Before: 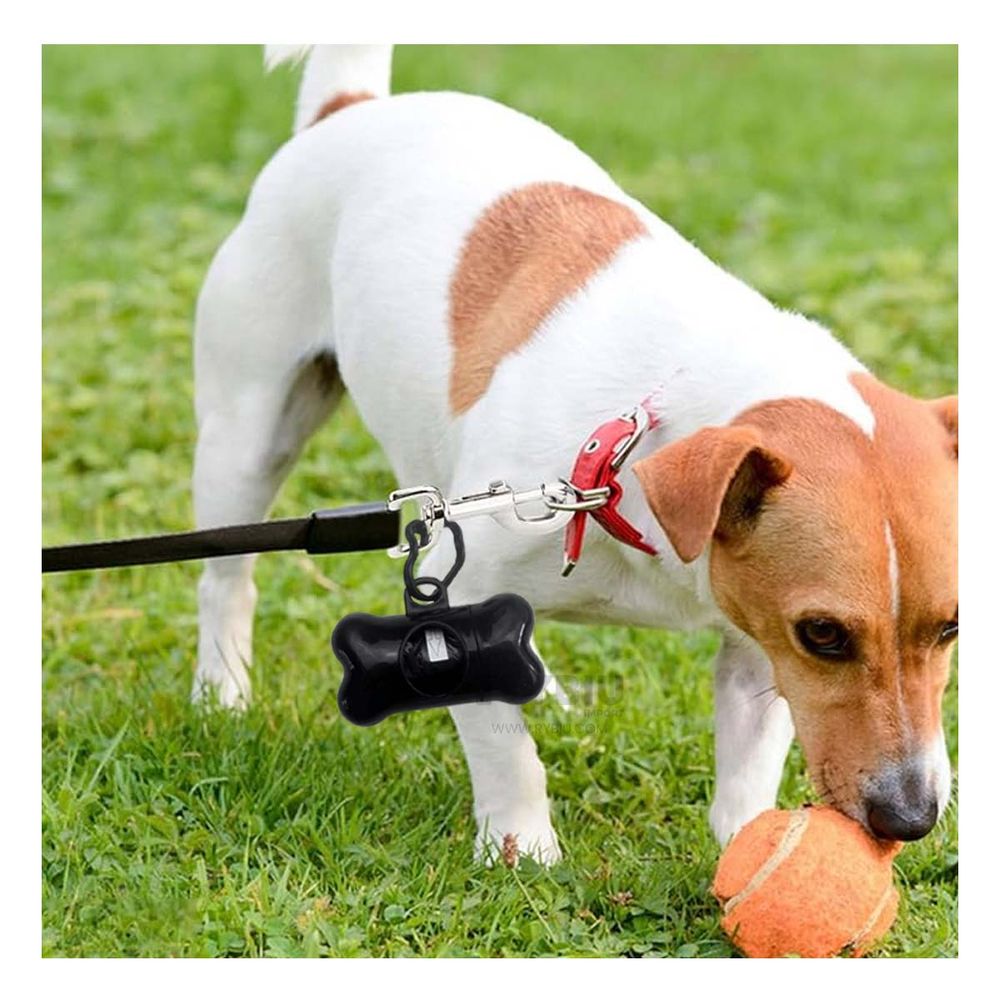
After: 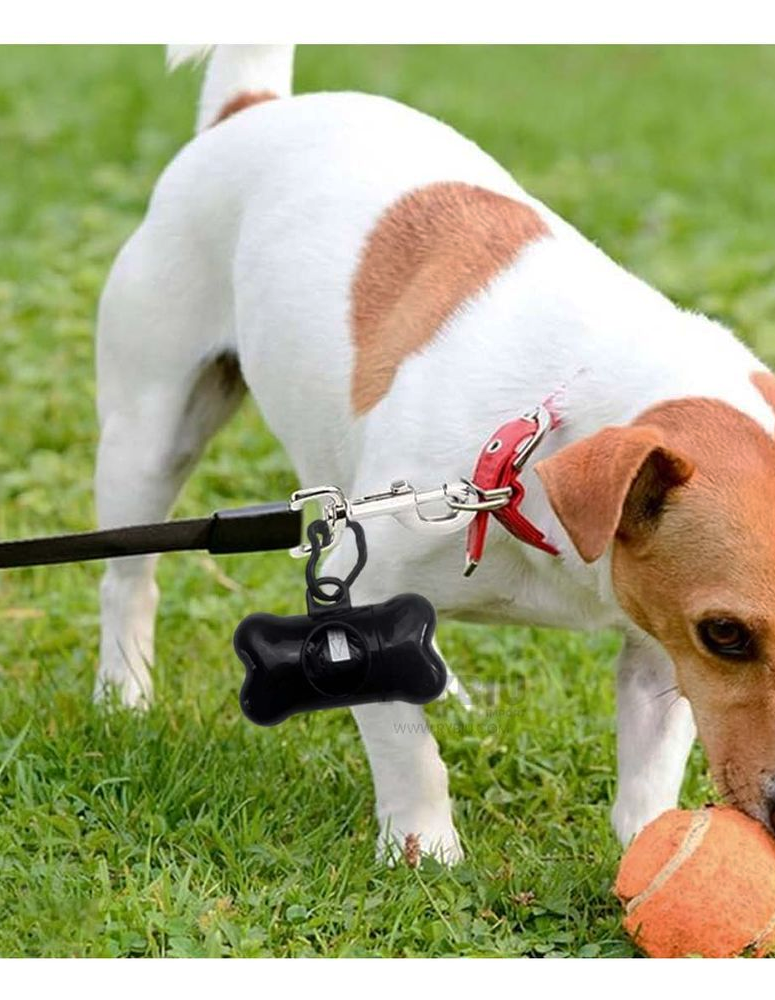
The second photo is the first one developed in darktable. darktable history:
base curve: curves: ch0 [(0, 0) (0.74, 0.67) (1, 1)], preserve colors none
crop: left 9.864%, right 12.54%
tone curve: curves: ch0 [(0, 0) (0.003, 0.003) (0.011, 0.011) (0.025, 0.025) (0.044, 0.044) (0.069, 0.069) (0.1, 0.099) (0.136, 0.135) (0.177, 0.176) (0.224, 0.223) (0.277, 0.275) (0.335, 0.333) (0.399, 0.396) (0.468, 0.465) (0.543, 0.545) (0.623, 0.625) (0.709, 0.71) (0.801, 0.801) (0.898, 0.898) (1, 1)], color space Lab, independent channels, preserve colors none
